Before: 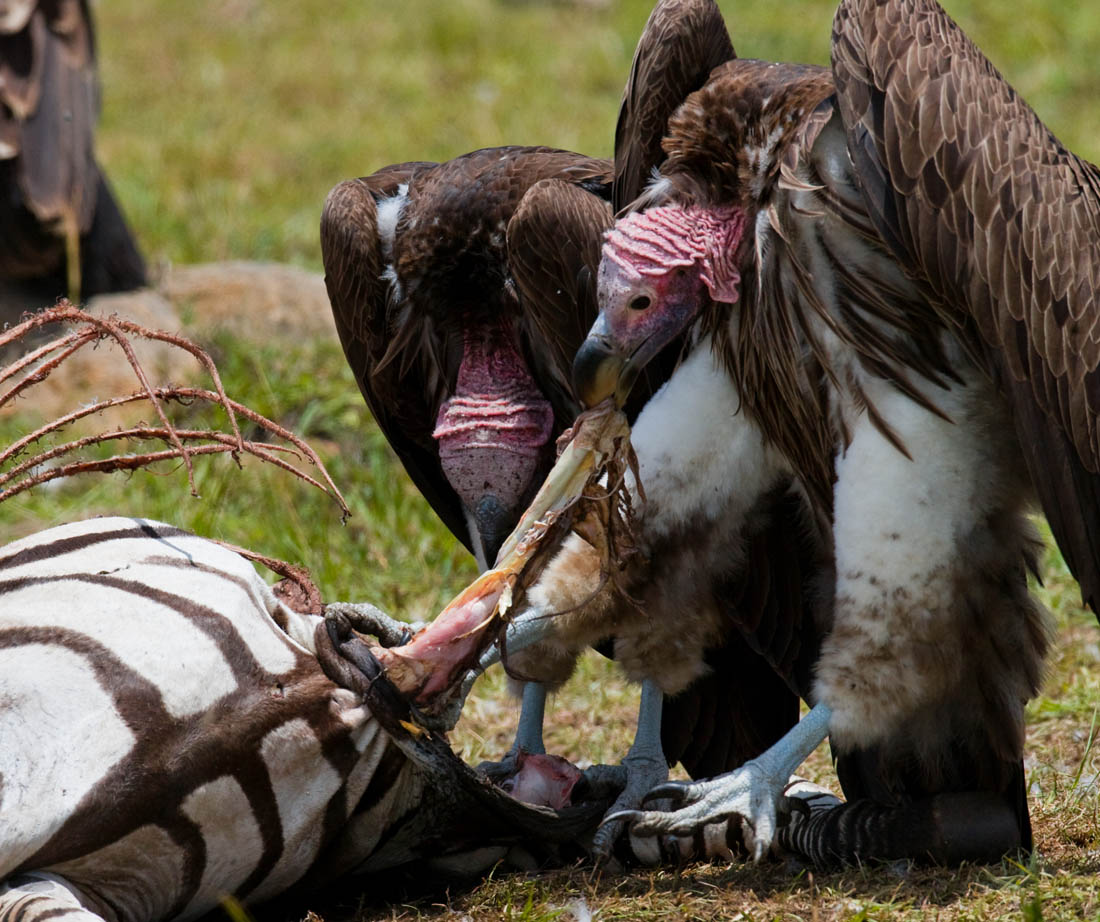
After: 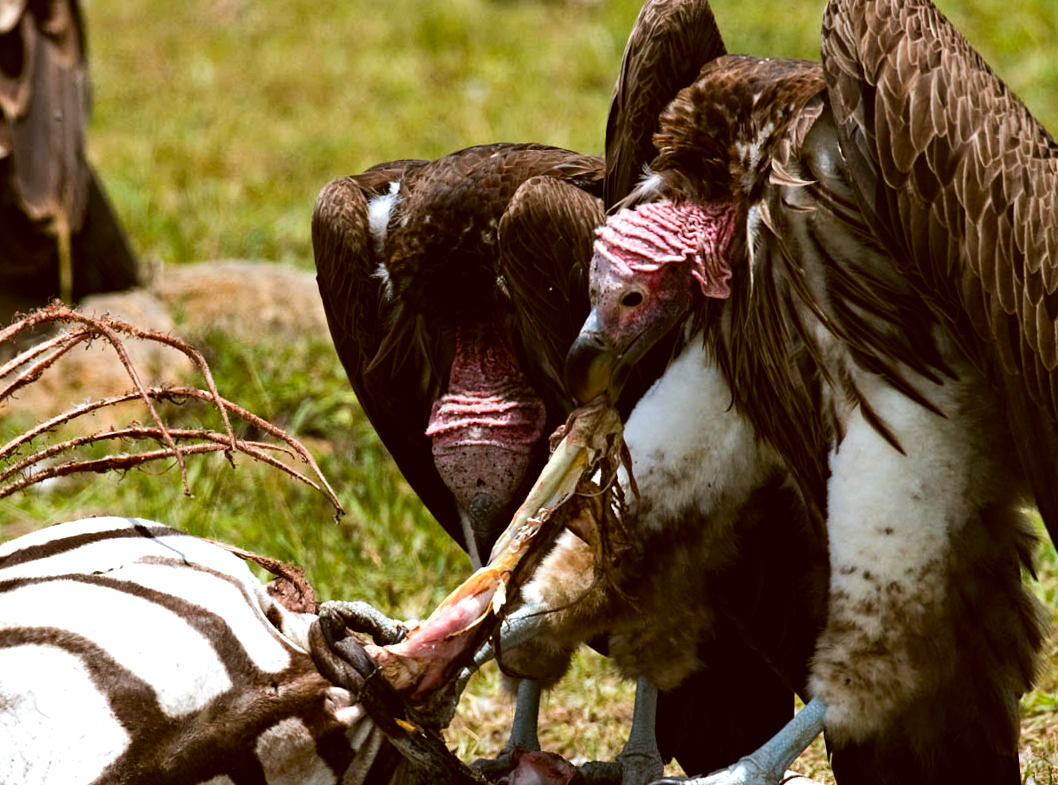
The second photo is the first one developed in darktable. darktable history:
haze removal: compatibility mode true, adaptive false
color correction: highlights a* -0.434, highlights b* 0.175, shadows a* 4.55, shadows b* 20.13
tone equalizer: -8 EV -0.714 EV, -7 EV -0.732 EV, -6 EV -0.605 EV, -5 EV -0.366 EV, -3 EV 0.395 EV, -2 EV 0.6 EV, -1 EV 0.687 EV, +0 EV 0.78 EV, edges refinement/feathering 500, mask exposure compensation -1.57 EV, preserve details no
crop and rotate: angle 0.383°, left 0.284%, right 2.7%, bottom 14.074%
